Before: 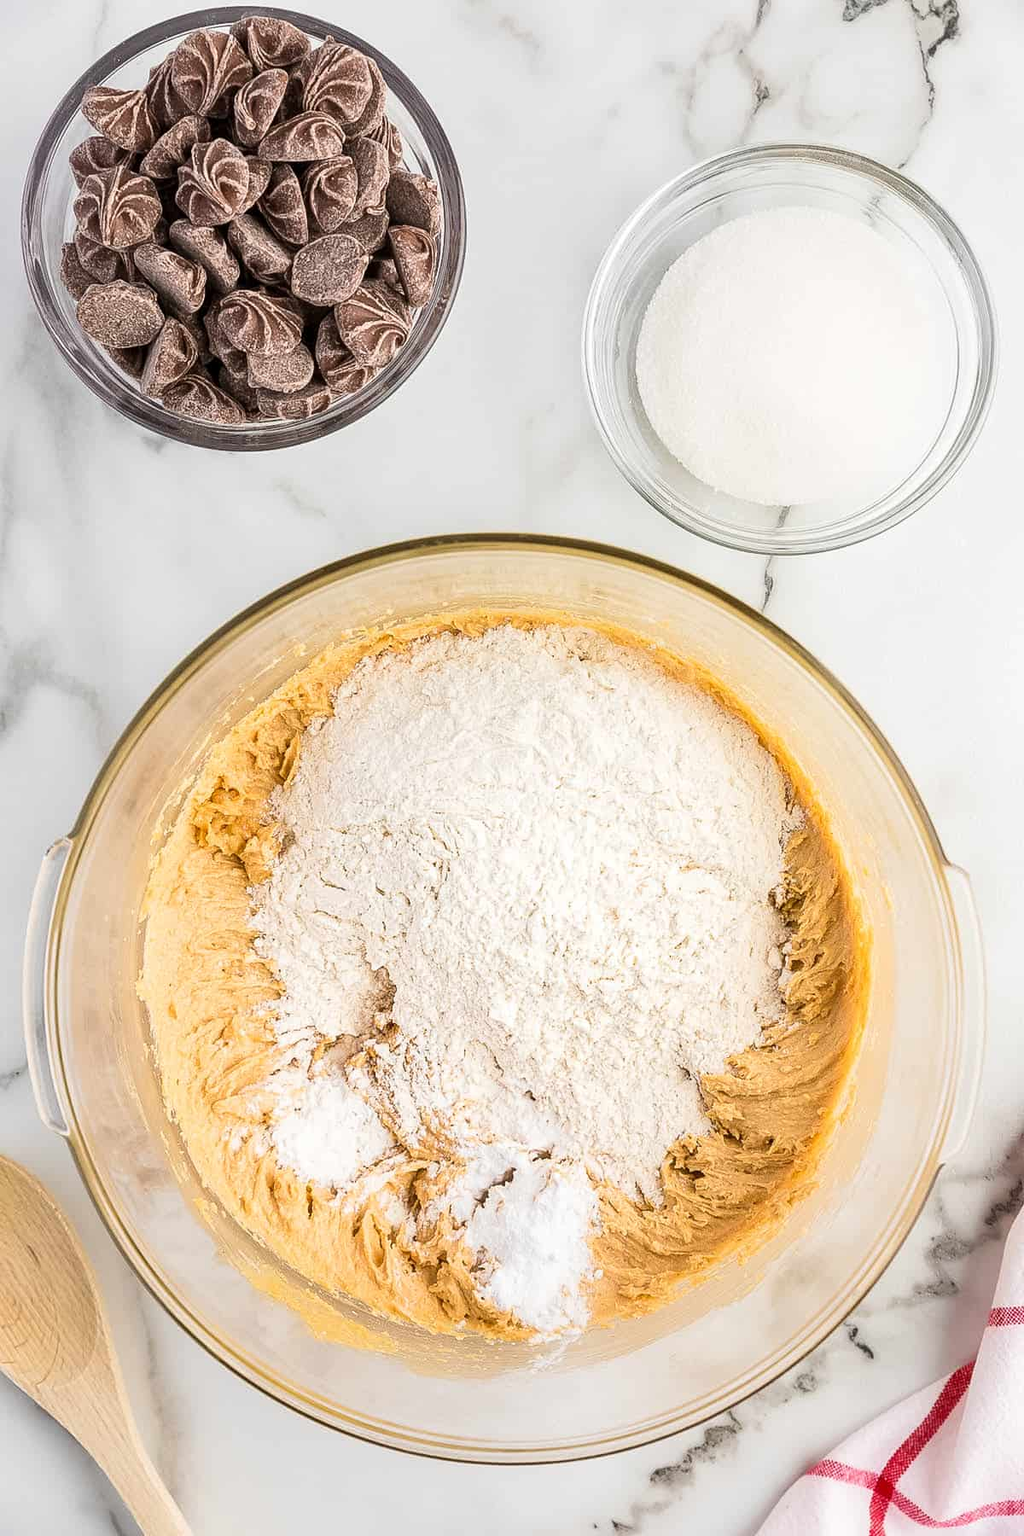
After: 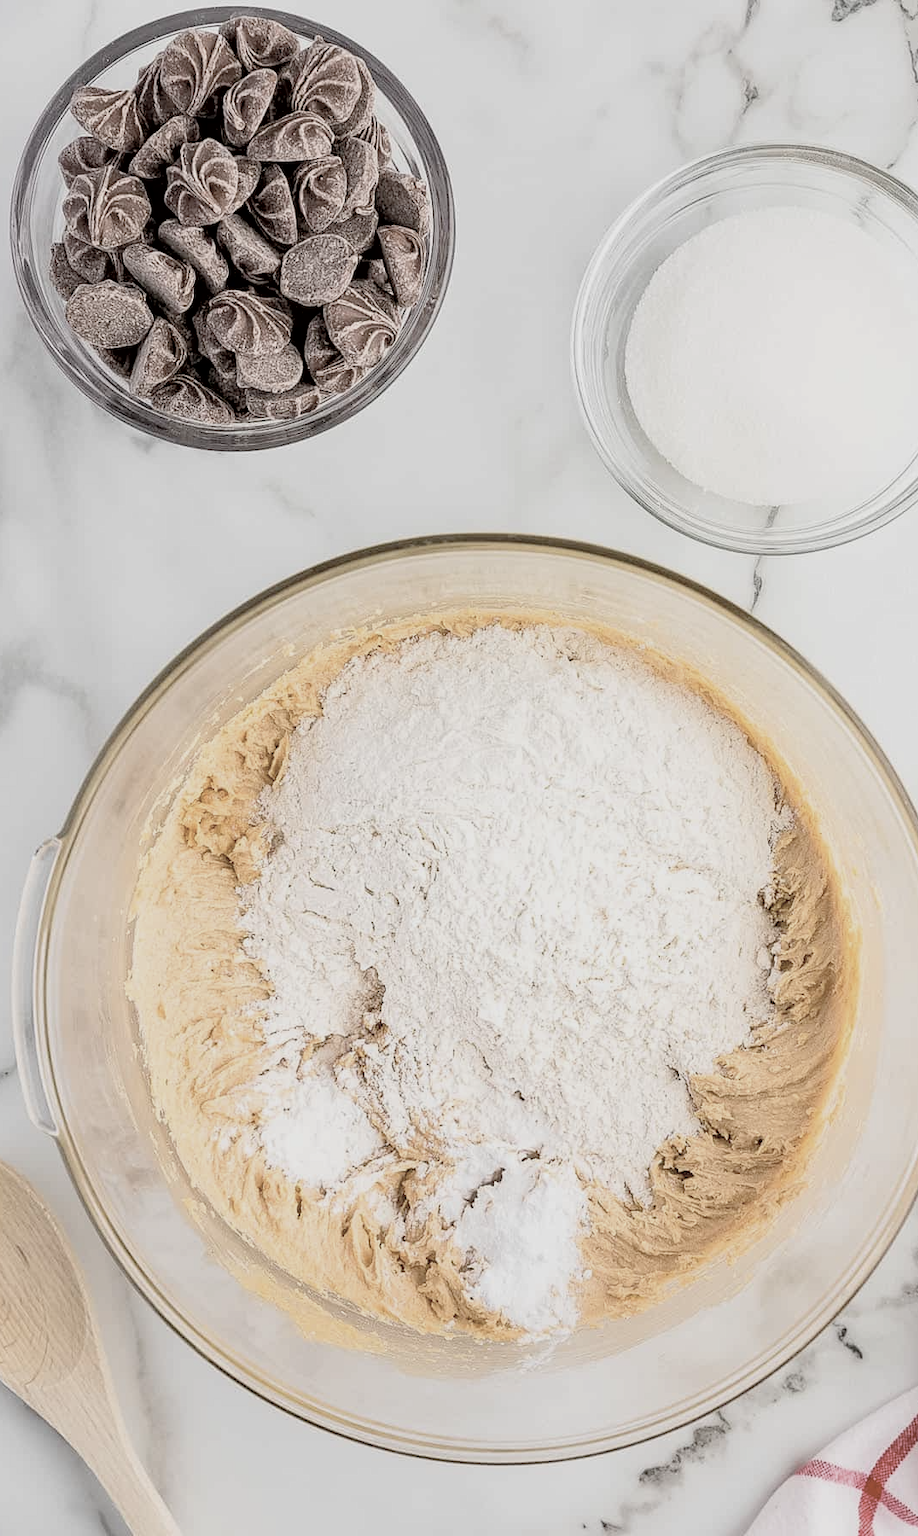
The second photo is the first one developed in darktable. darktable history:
exposure: black level correction 0.011, exposure -0.475 EV, compensate highlight preservation false
contrast brightness saturation: brightness 0.19, saturation -0.487
crop and rotate: left 1.111%, right 9.197%
